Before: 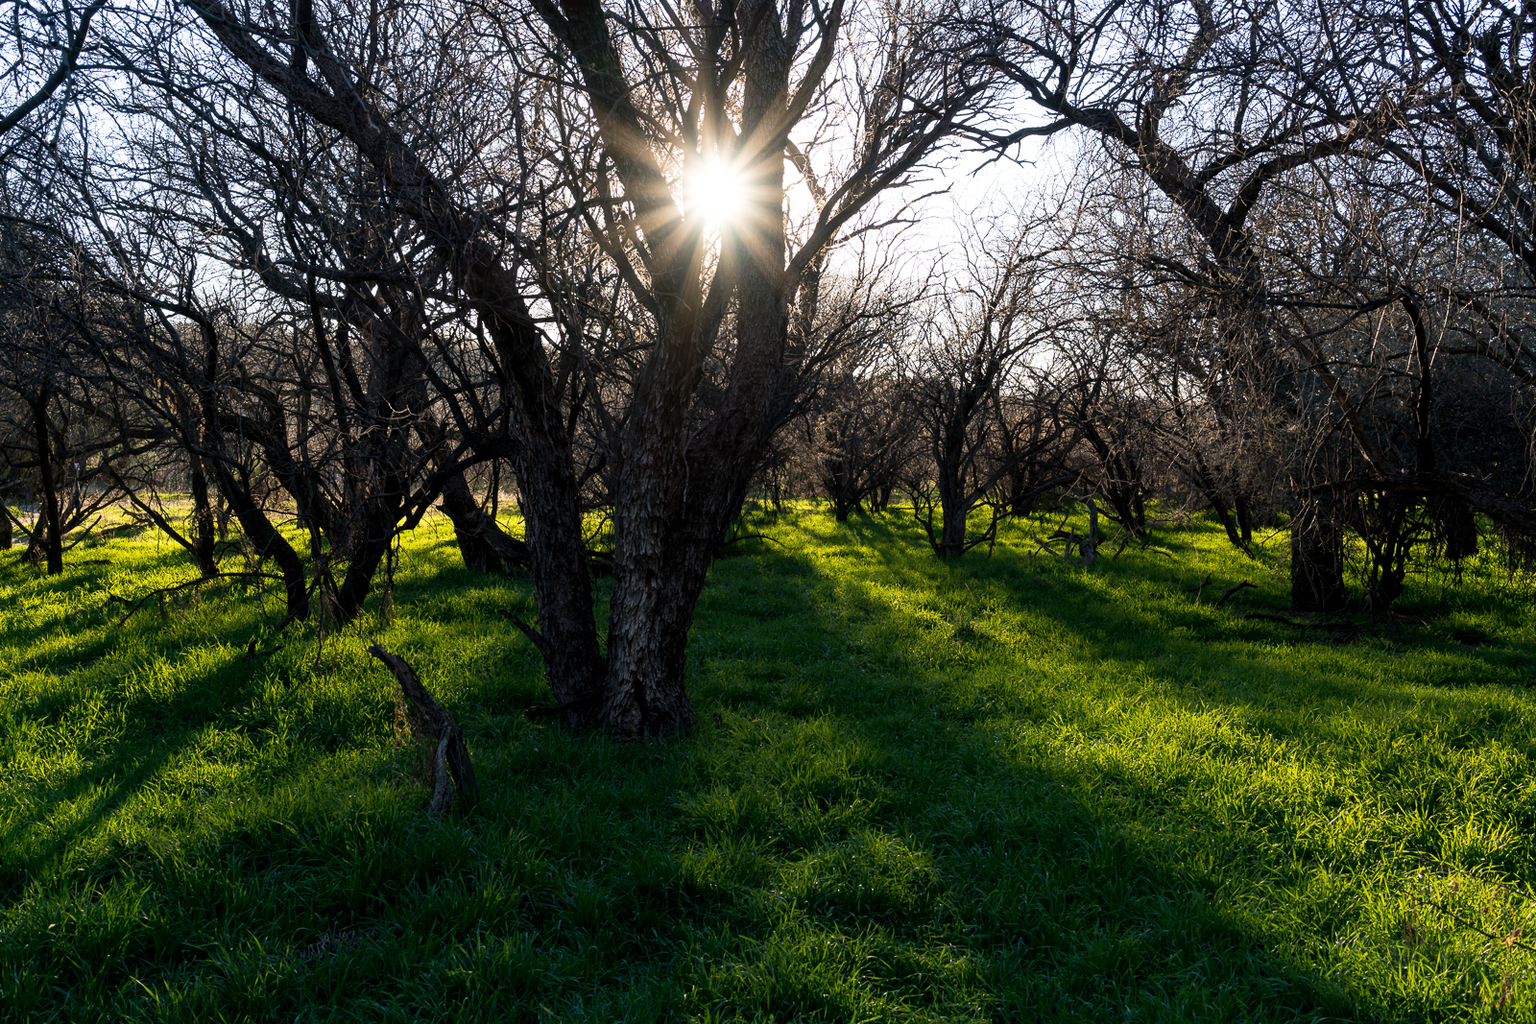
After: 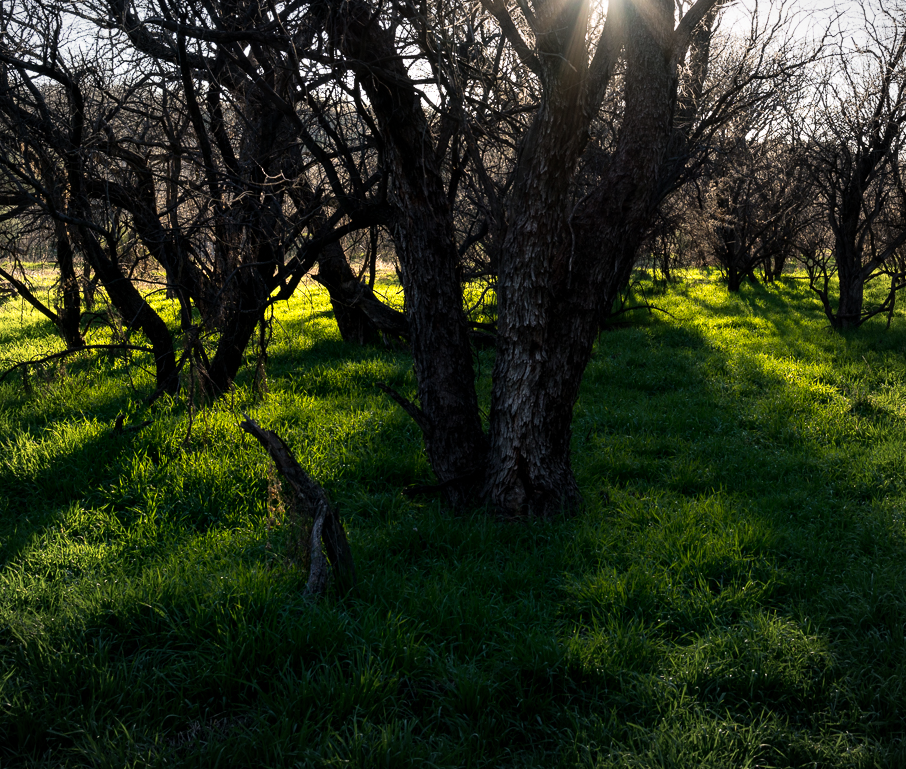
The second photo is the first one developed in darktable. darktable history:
crop: left 8.996%, top 23.675%, right 34.35%, bottom 4.245%
vignetting: fall-off radius 100.69%, width/height ratio 1.344
tone equalizer: -8 EV -0.453 EV, -7 EV -0.4 EV, -6 EV -0.361 EV, -5 EV -0.254 EV, -3 EV 0.245 EV, -2 EV 0.322 EV, -1 EV 0.371 EV, +0 EV 0.437 EV
